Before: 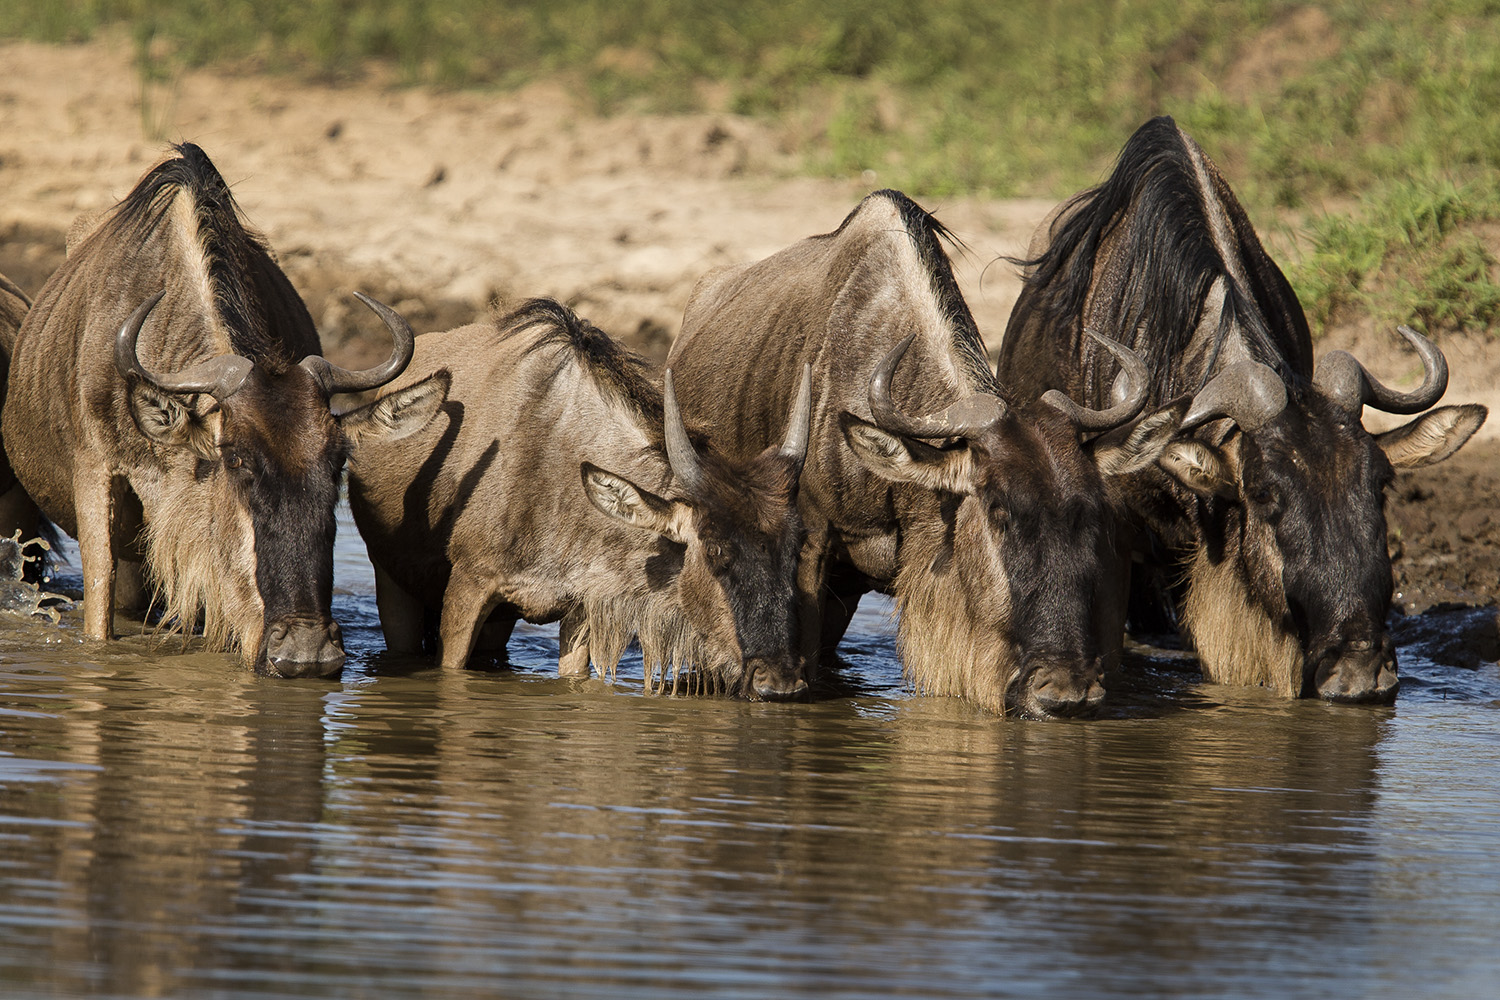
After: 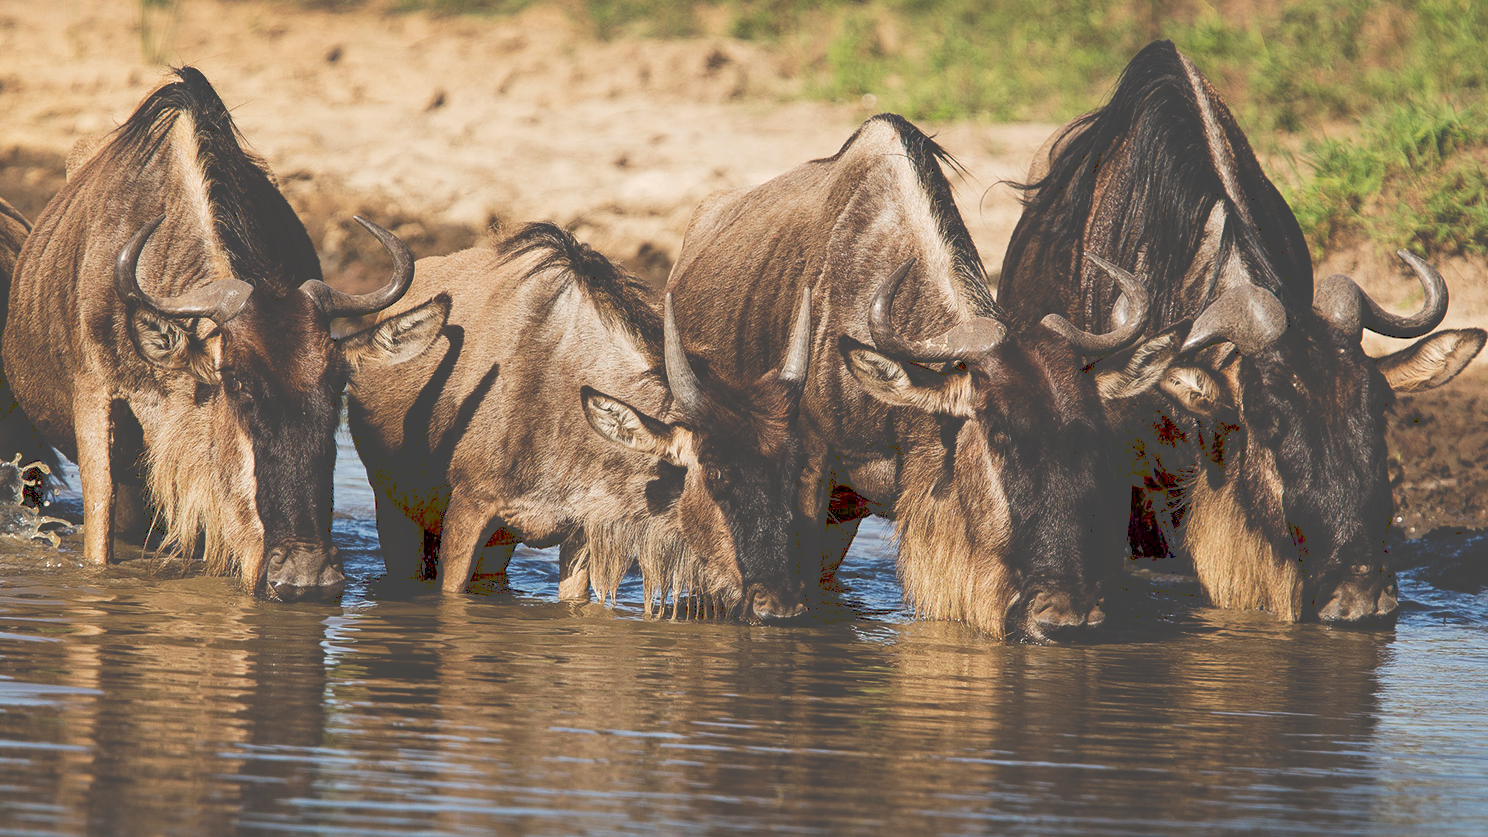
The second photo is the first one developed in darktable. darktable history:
tone curve: curves: ch0 [(0, 0) (0.003, 0.273) (0.011, 0.276) (0.025, 0.276) (0.044, 0.28) (0.069, 0.283) (0.1, 0.288) (0.136, 0.293) (0.177, 0.302) (0.224, 0.321) (0.277, 0.349) (0.335, 0.393) (0.399, 0.448) (0.468, 0.51) (0.543, 0.589) (0.623, 0.677) (0.709, 0.761) (0.801, 0.839) (0.898, 0.909) (1, 1)], preserve colors none
crop: top 7.625%, bottom 8.027%
